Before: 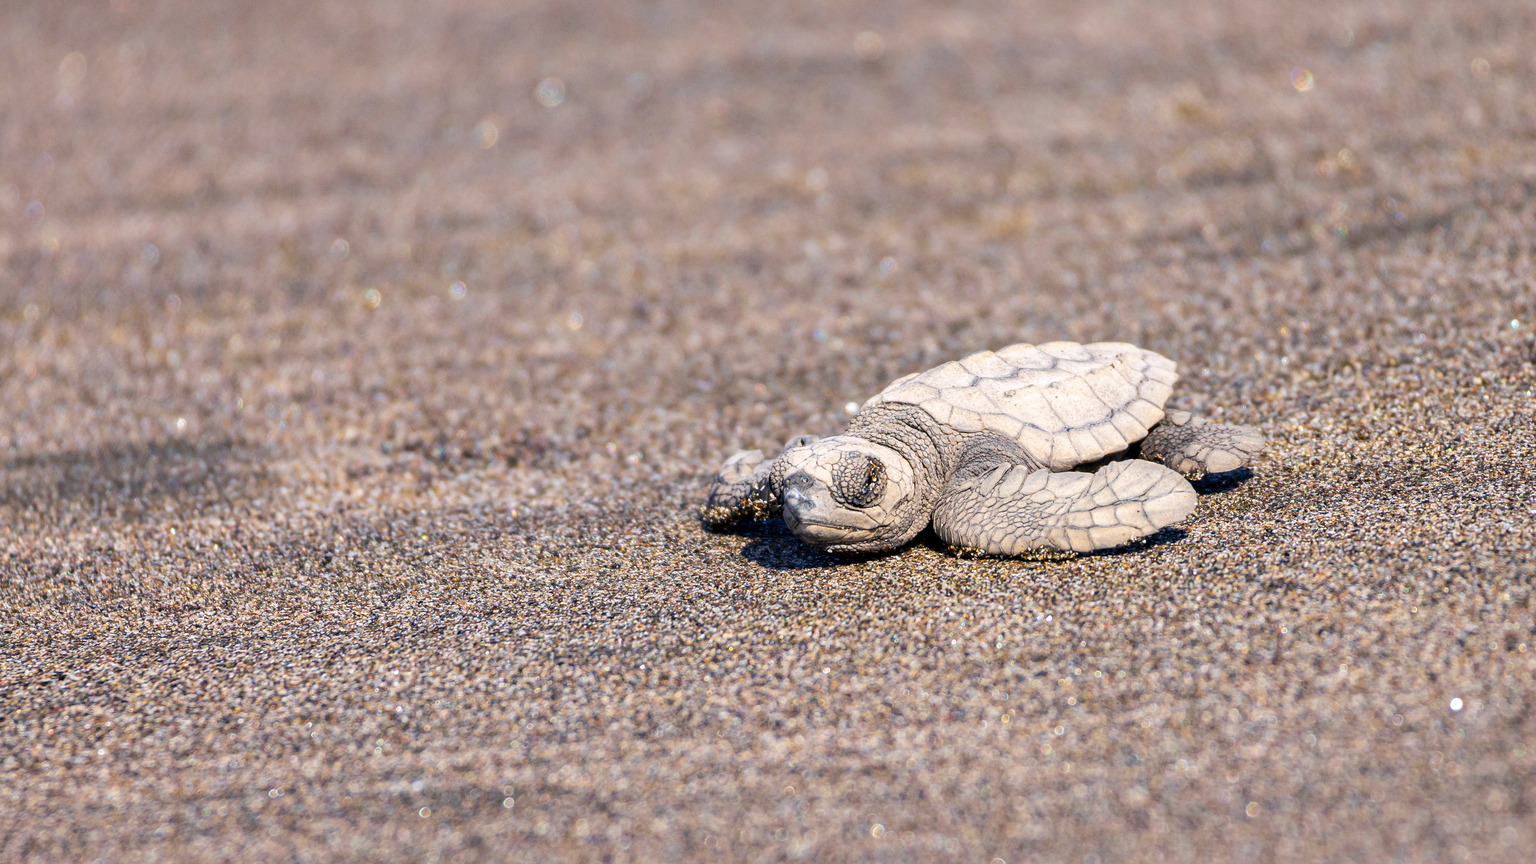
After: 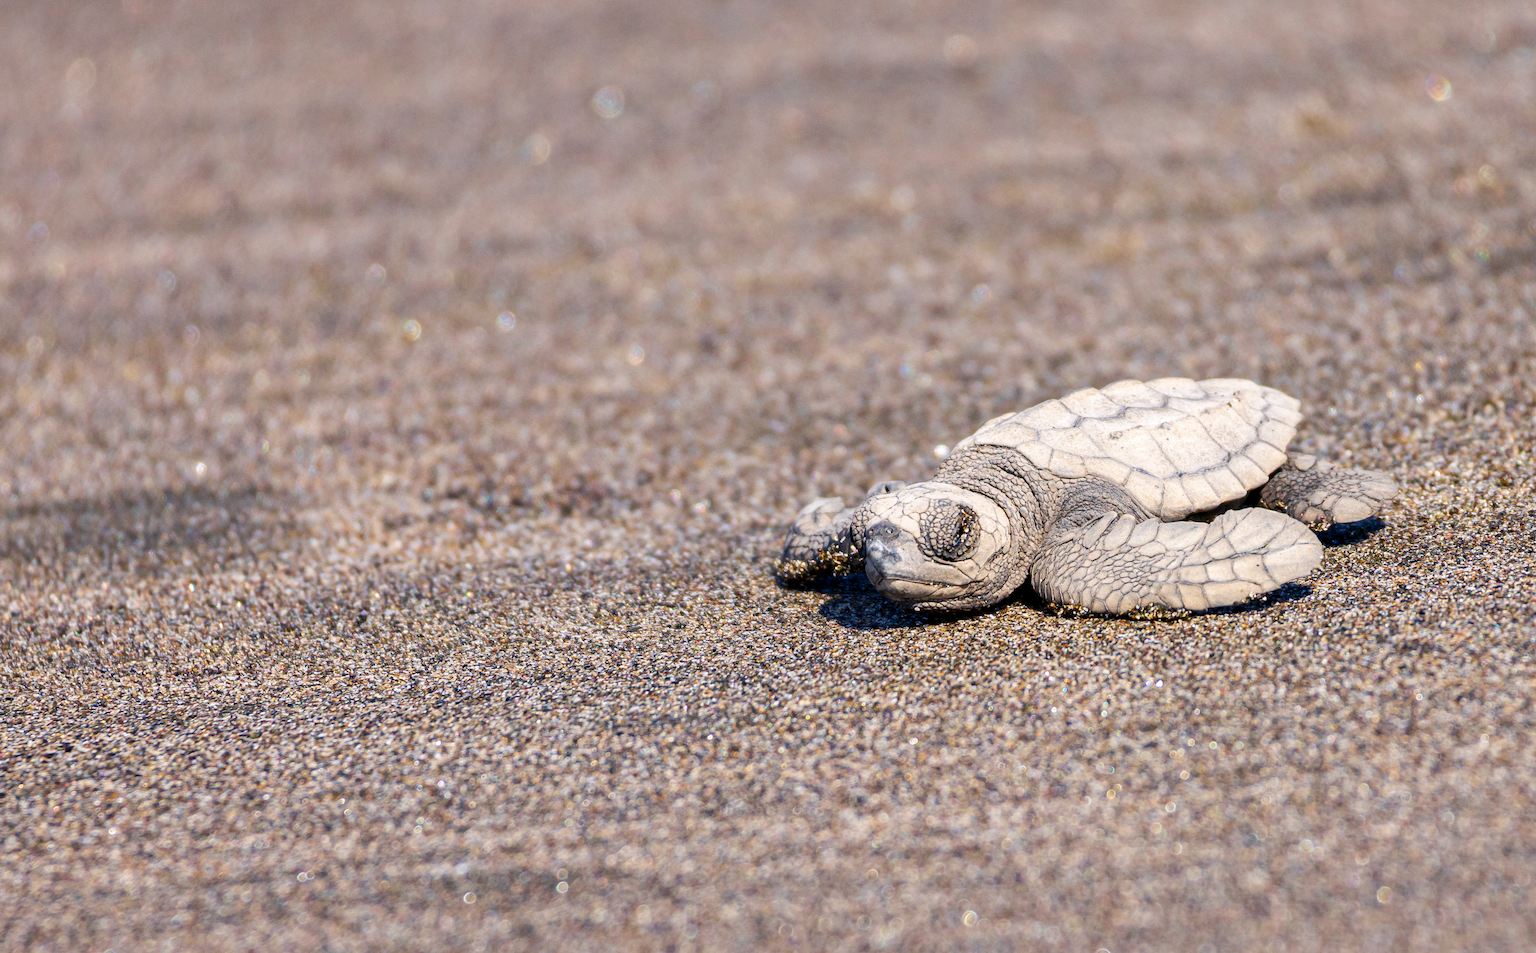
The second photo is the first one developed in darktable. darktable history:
crop: right 9.477%, bottom 0.033%
color balance rgb: perceptual saturation grading › global saturation 0.529%, perceptual saturation grading › highlights -14.934%, perceptual saturation grading › shadows 24.931%
